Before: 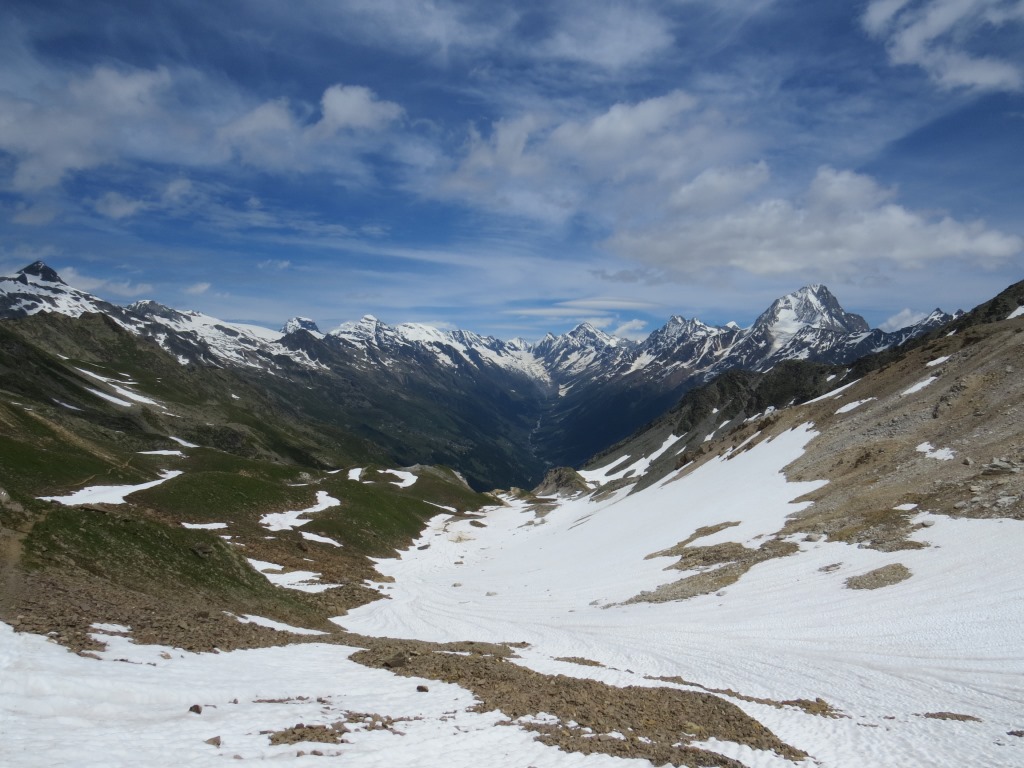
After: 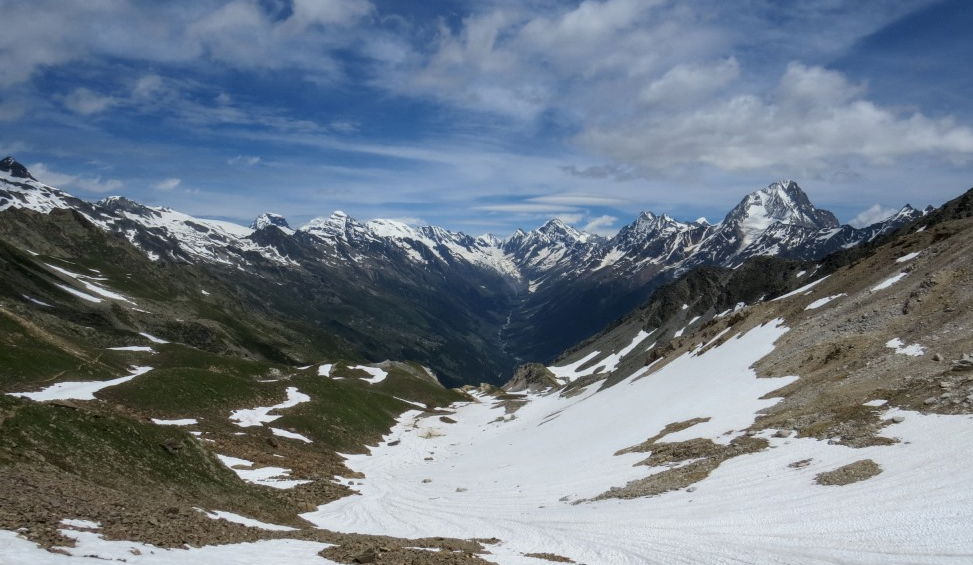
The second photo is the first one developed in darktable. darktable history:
crop and rotate: left 2.944%, top 13.546%, right 1.947%, bottom 12.816%
base curve: curves: ch0 [(0, 0) (0.472, 0.455) (1, 1)], preserve colors none
local contrast: detail 130%
